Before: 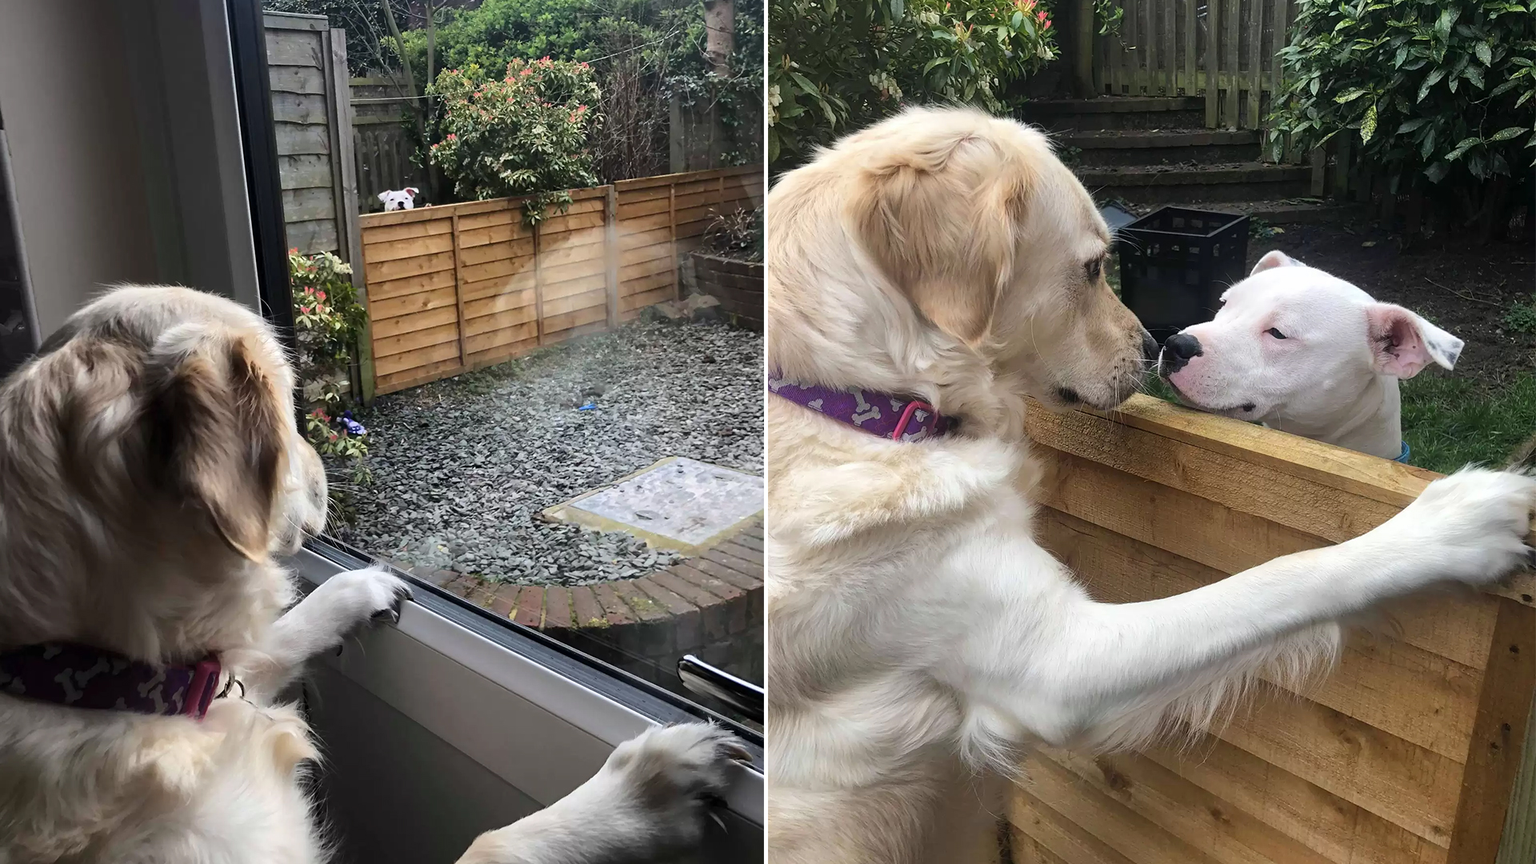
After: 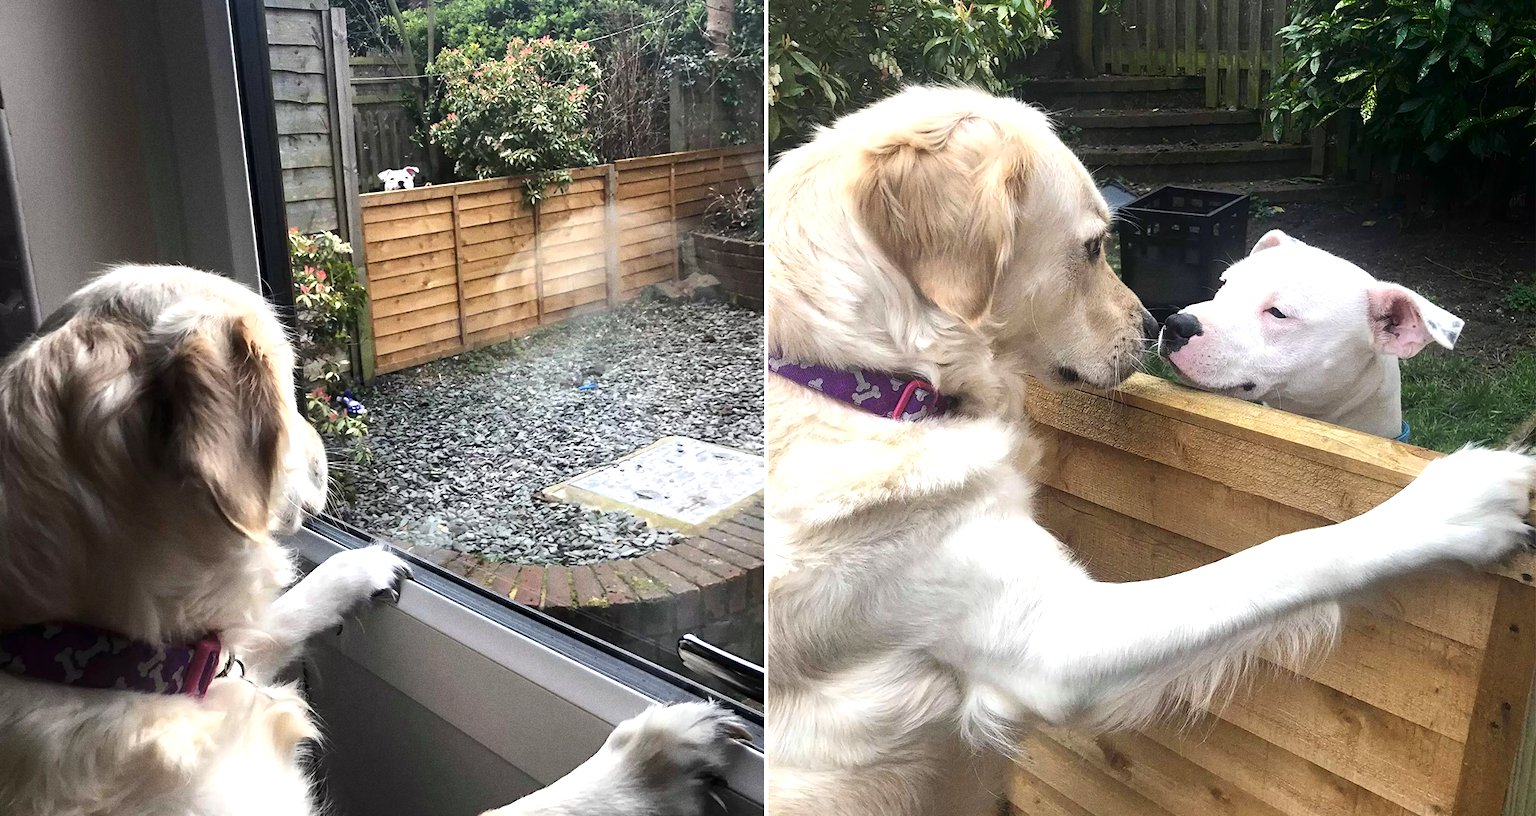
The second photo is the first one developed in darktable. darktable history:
shadows and highlights: shadows -88.03, highlights -35.45, shadows color adjustment 99.15%, highlights color adjustment 0%, soften with gaussian
grain: coarseness 0.09 ISO
exposure: black level correction 0, exposure 0.7 EV, compensate exposure bias true, compensate highlight preservation false
contrast brightness saturation: saturation -0.05
crop and rotate: top 2.479%, bottom 3.018%
